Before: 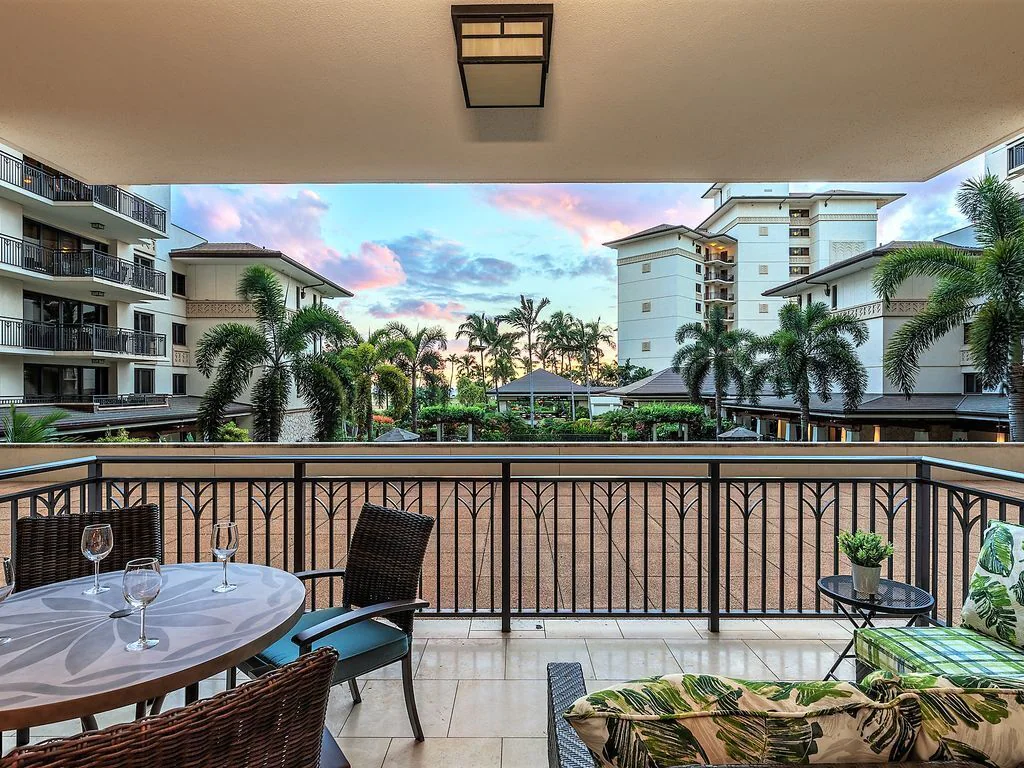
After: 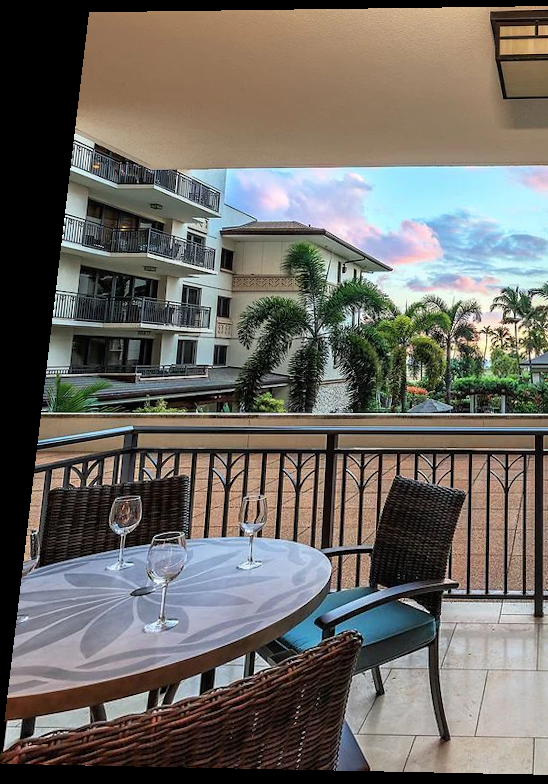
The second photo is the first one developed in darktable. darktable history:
crop and rotate: left 0%, top 0%, right 50.845%
rotate and perspective: rotation 0.128°, lens shift (vertical) -0.181, lens shift (horizontal) -0.044, shear 0.001, automatic cropping off
